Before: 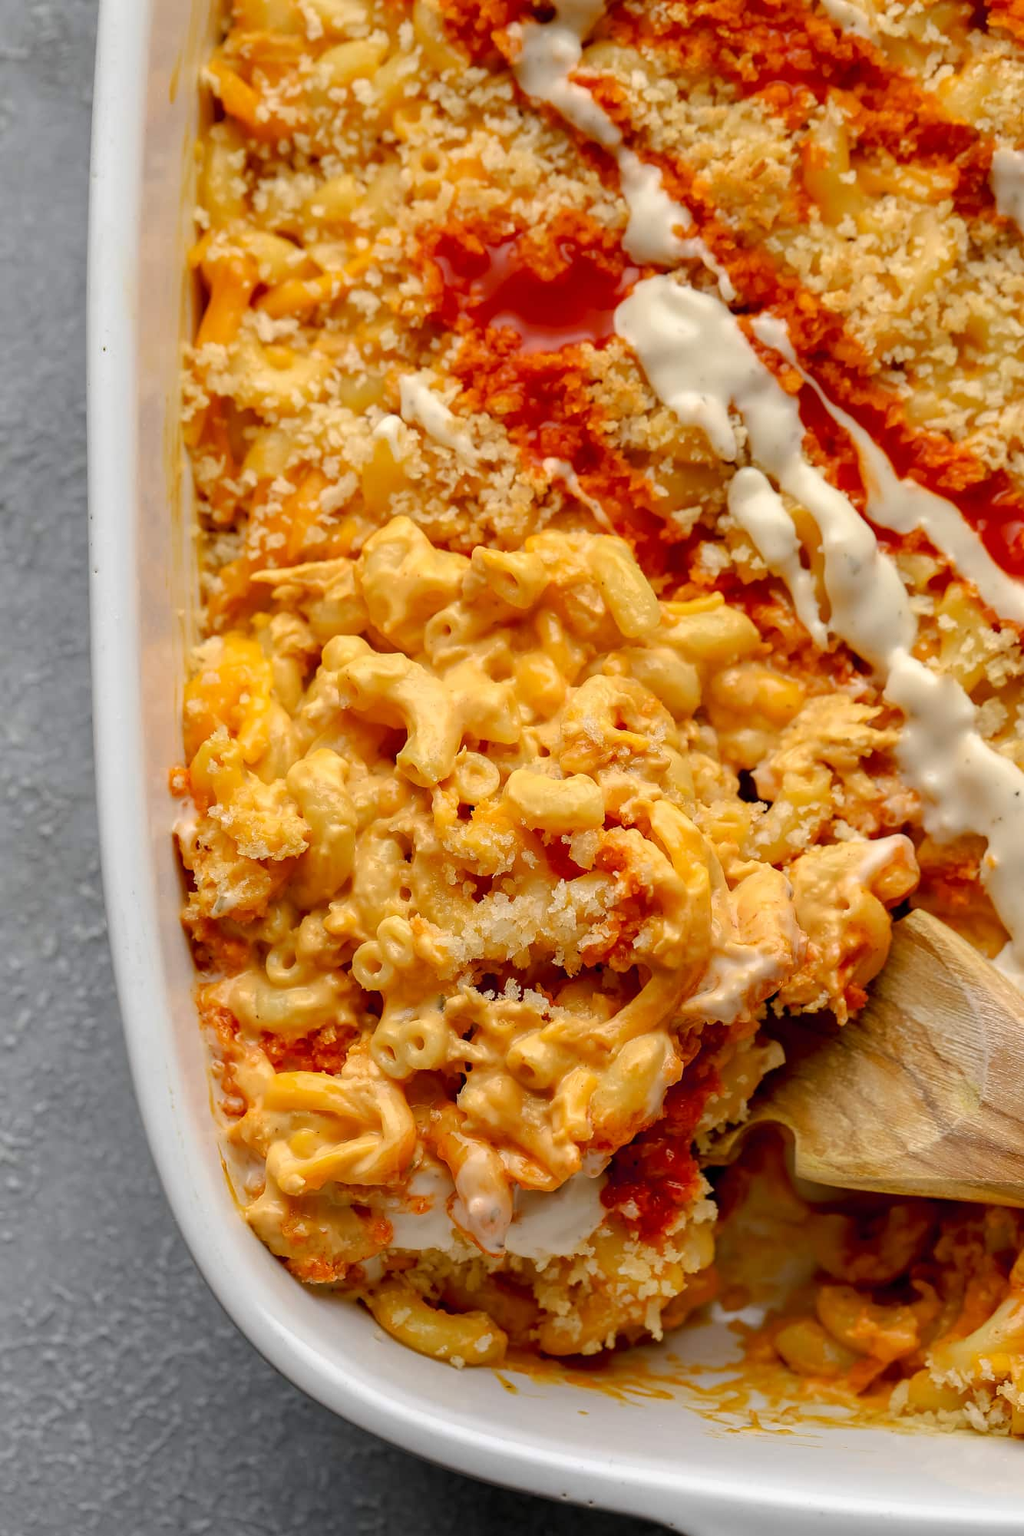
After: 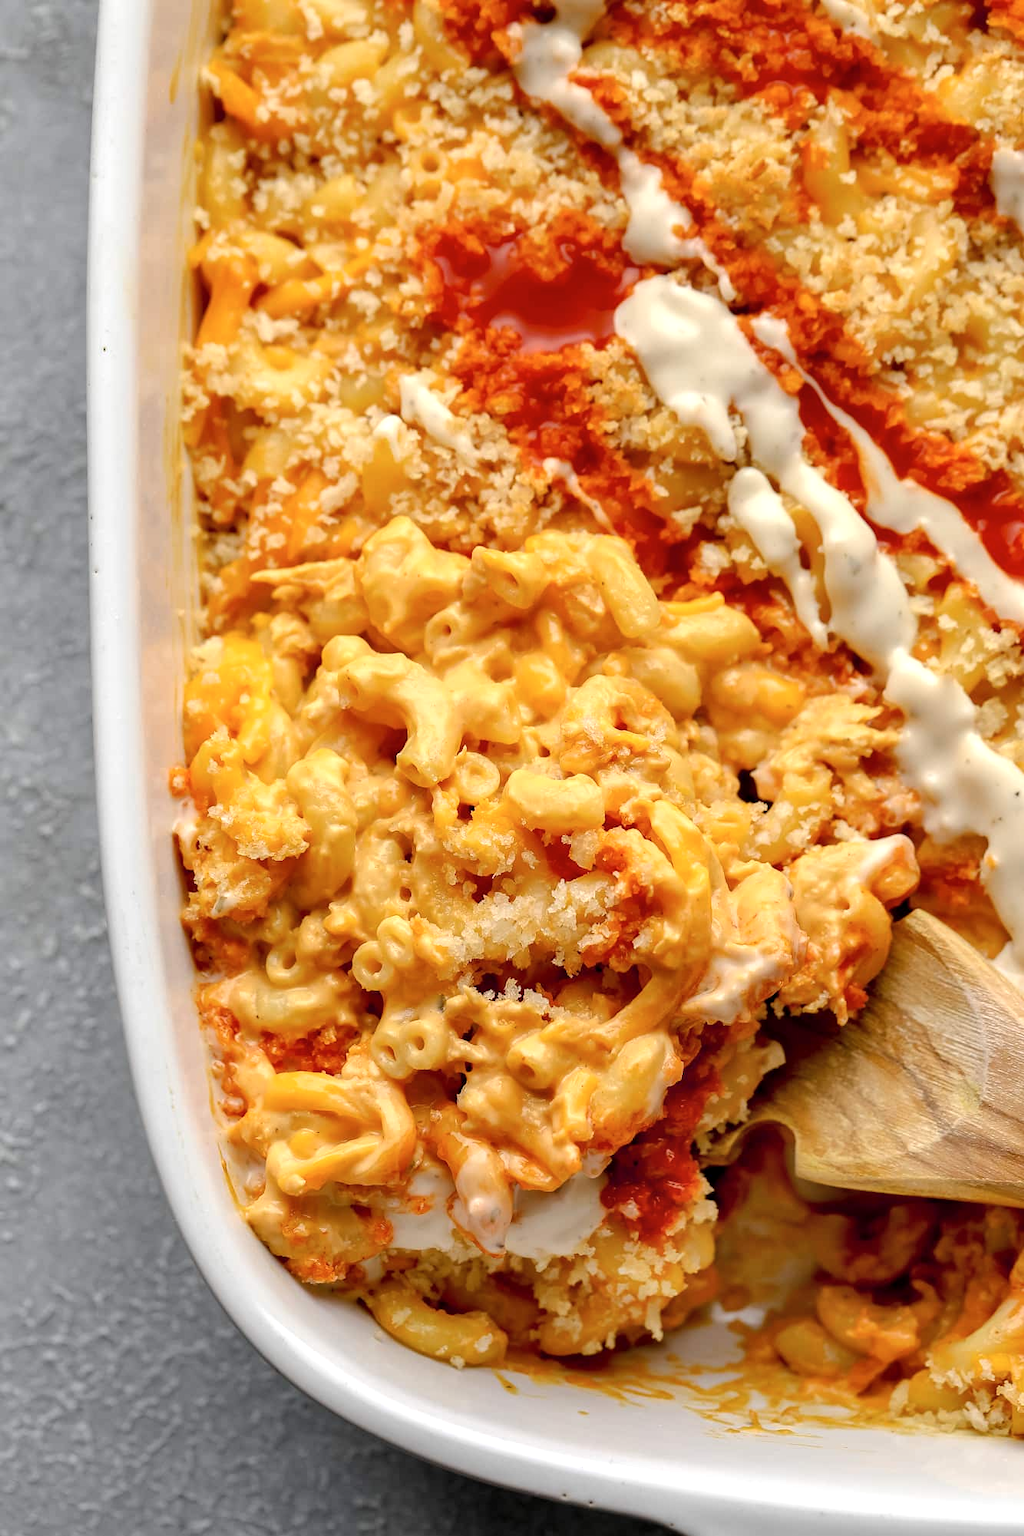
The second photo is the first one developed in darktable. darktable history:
exposure: black level correction 0.001, compensate highlight preservation false
shadows and highlights: radius 110.86, shadows 51.09, white point adjustment 9.16, highlights -4.17, highlights color adjustment 32.2%, soften with gaussian
